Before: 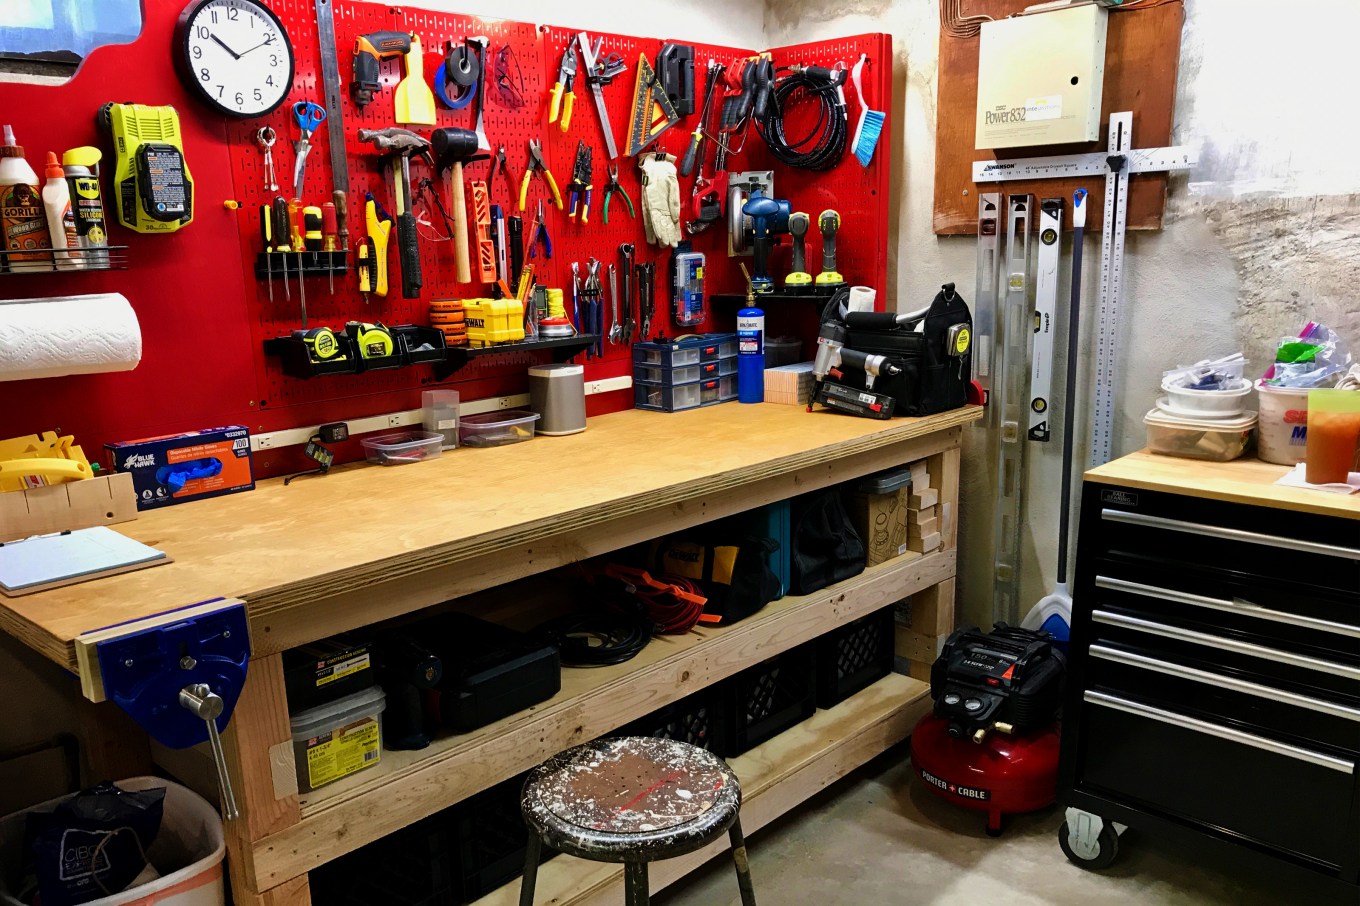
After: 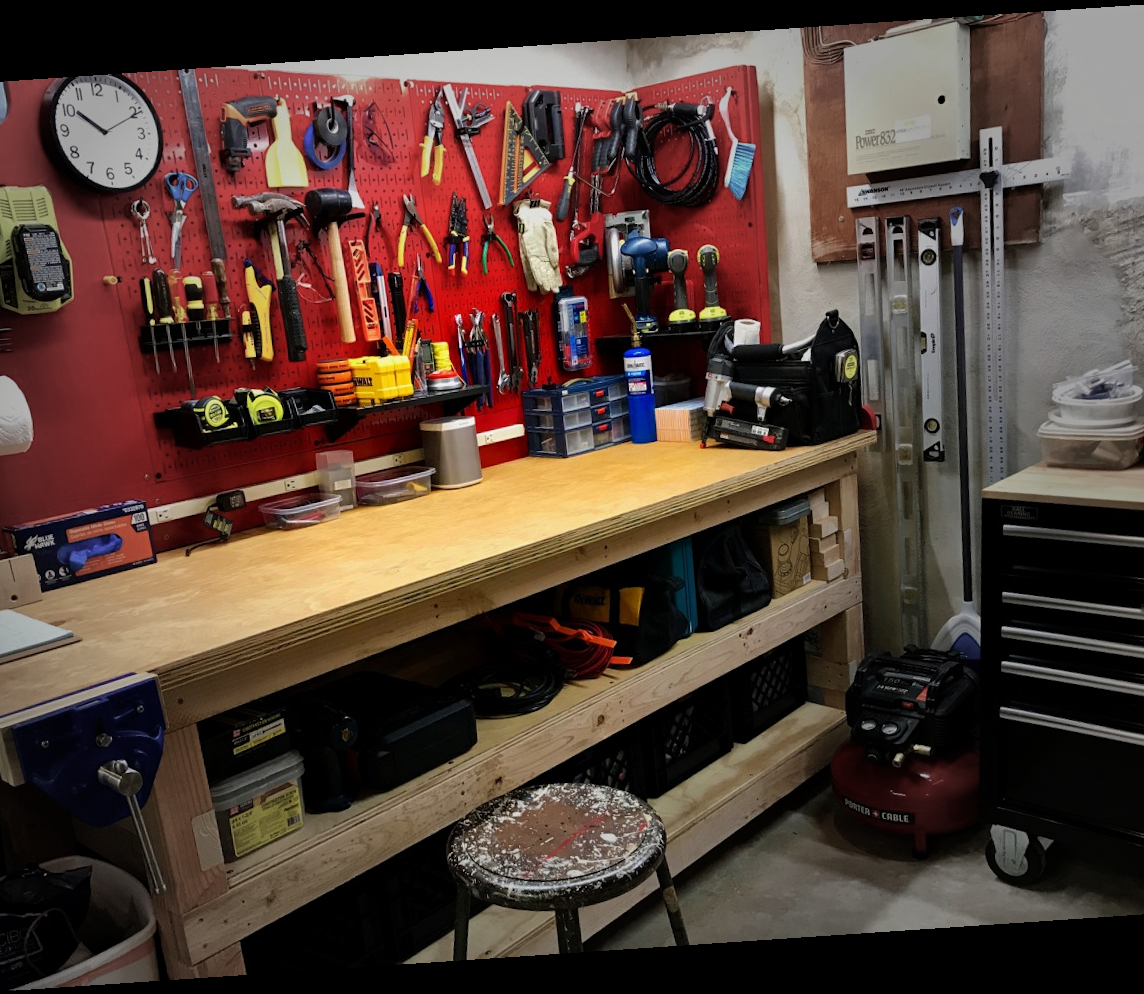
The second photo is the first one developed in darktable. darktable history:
crop and rotate: left 9.597%, right 10.195%
vignetting: fall-off start 33.76%, fall-off radius 64.94%, brightness -0.575, center (-0.12, -0.002), width/height ratio 0.959
haze removal: strength 0.02, distance 0.25, compatibility mode true, adaptive false
rotate and perspective: rotation -4.2°, shear 0.006, automatic cropping off
